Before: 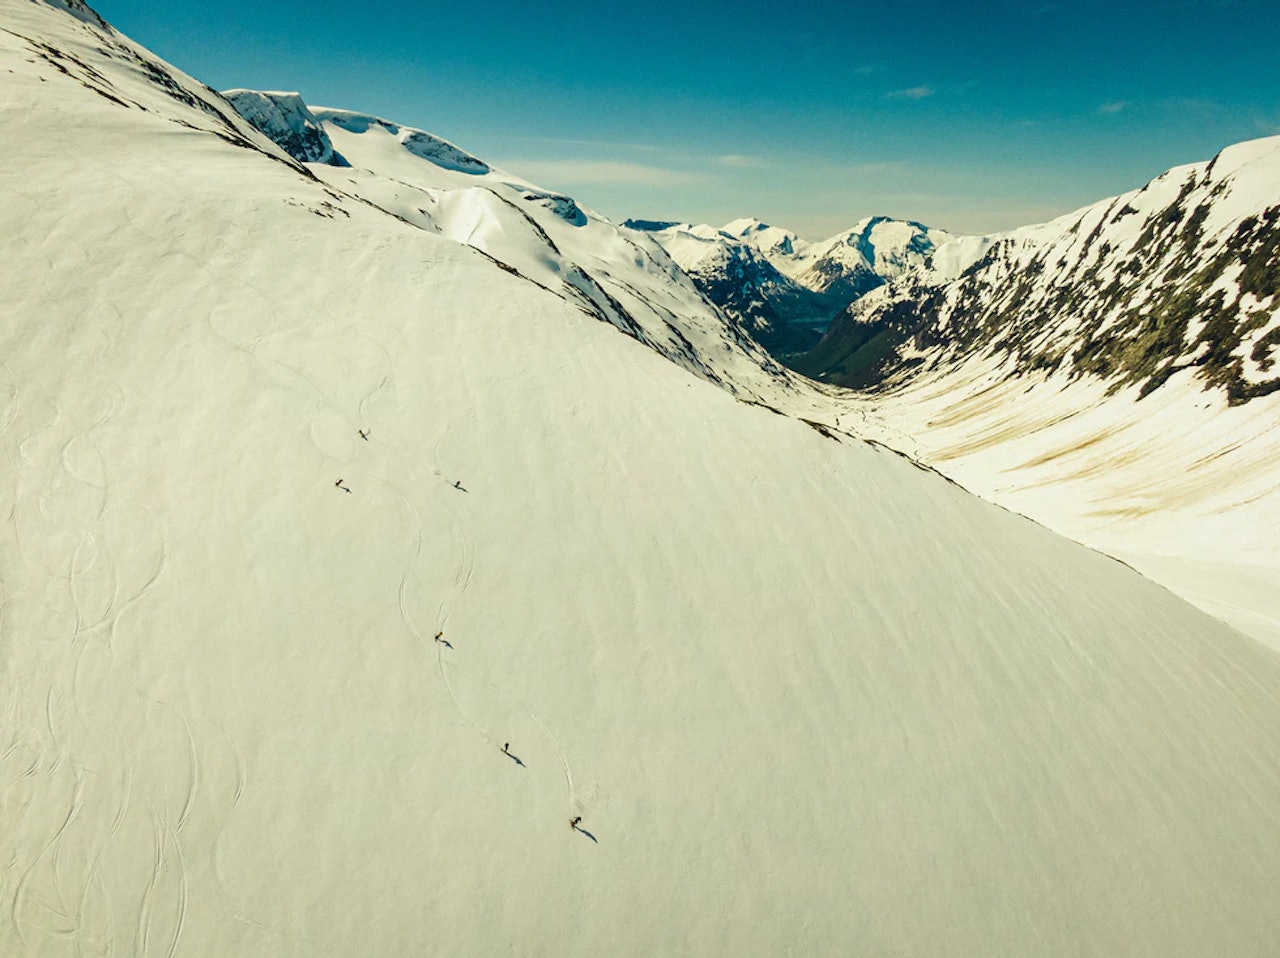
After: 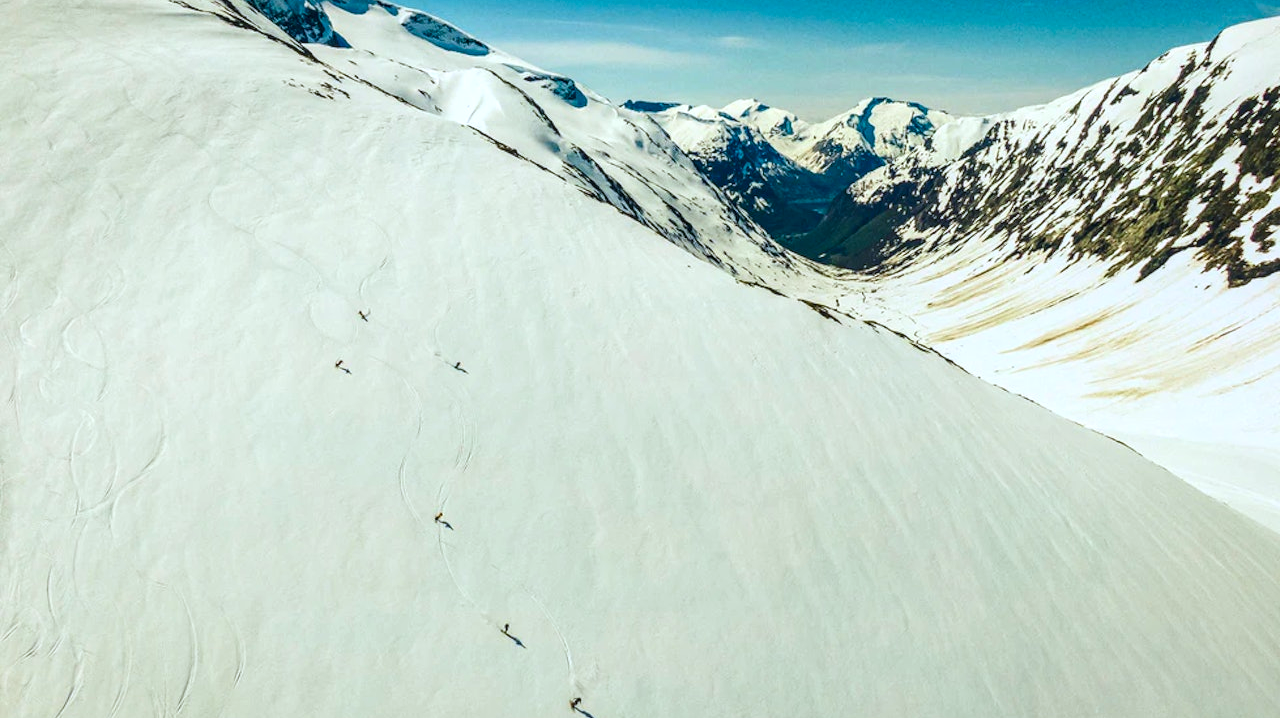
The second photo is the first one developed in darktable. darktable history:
exposure: black level correction -0.001, exposure 0.079 EV, compensate exposure bias true, compensate highlight preservation false
local contrast: on, module defaults
crop and rotate: top 12.47%, bottom 12.556%
contrast brightness saturation: contrast 0.151, brightness -0.009, saturation 0.104
color balance rgb: perceptual saturation grading › global saturation 0.27%, global vibrance 20%
color calibration: illuminant as shot in camera, x 0.37, y 0.382, temperature 4319.14 K
tone equalizer: mask exposure compensation -0.485 EV
